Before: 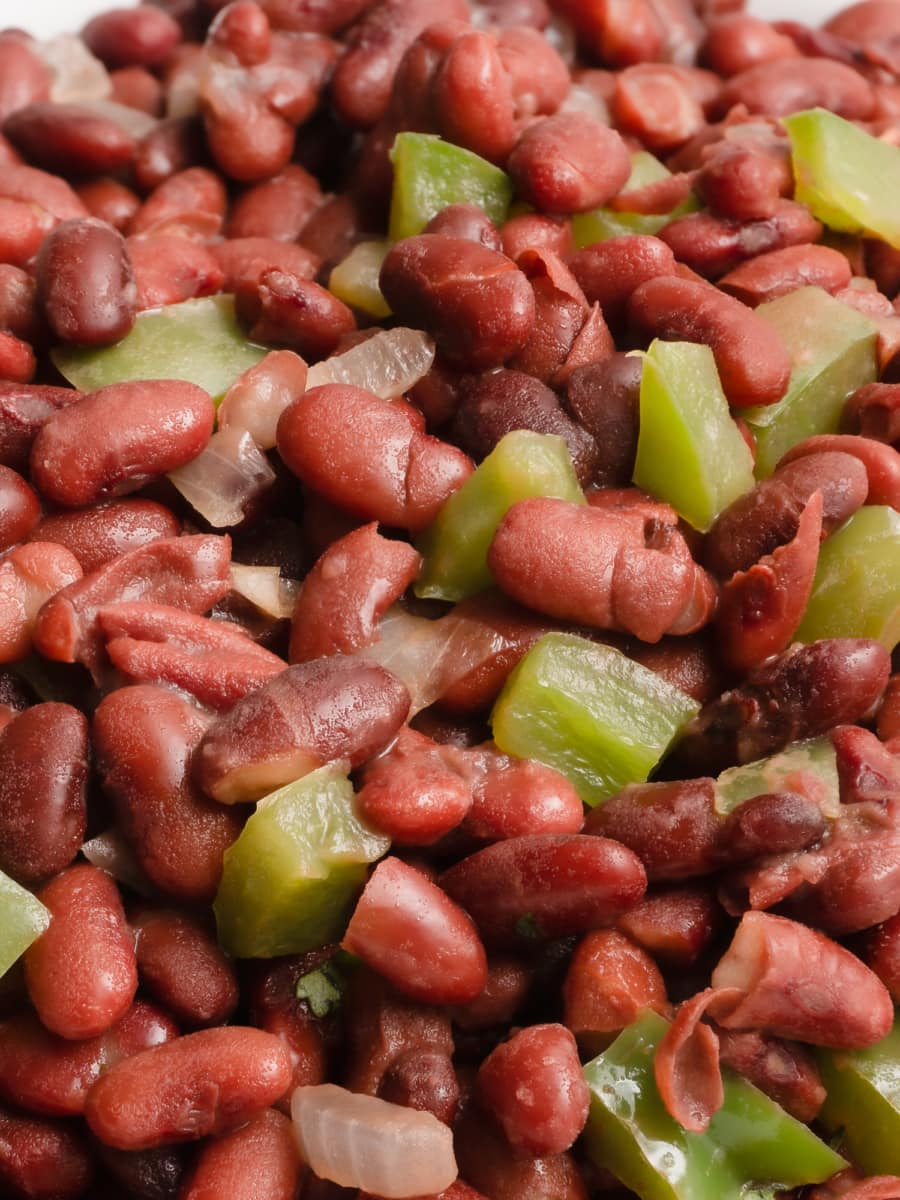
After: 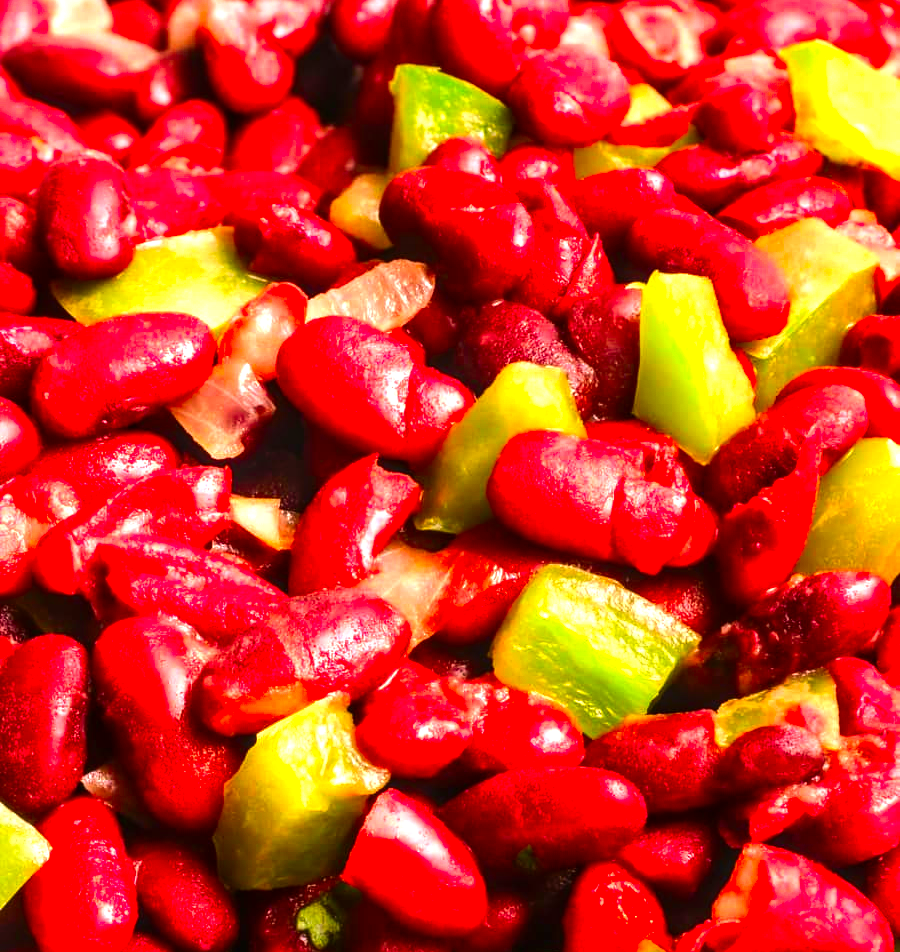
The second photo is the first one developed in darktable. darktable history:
exposure: exposure 0.6 EV, compensate highlight preservation false
crop and rotate: top 5.667%, bottom 14.937%
color correction: highlights a* 1.59, highlights b* -1.7, saturation 2.48
tone equalizer: -8 EV -0.75 EV, -7 EV -0.7 EV, -6 EV -0.6 EV, -5 EV -0.4 EV, -3 EV 0.4 EV, -2 EV 0.6 EV, -1 EV 0.7 EV, +0 EV 0.75 EV, edges refinement/feathering 500, mask exposure compensation -1.57 EV, preserve details no
local contrast: on, module defaults
